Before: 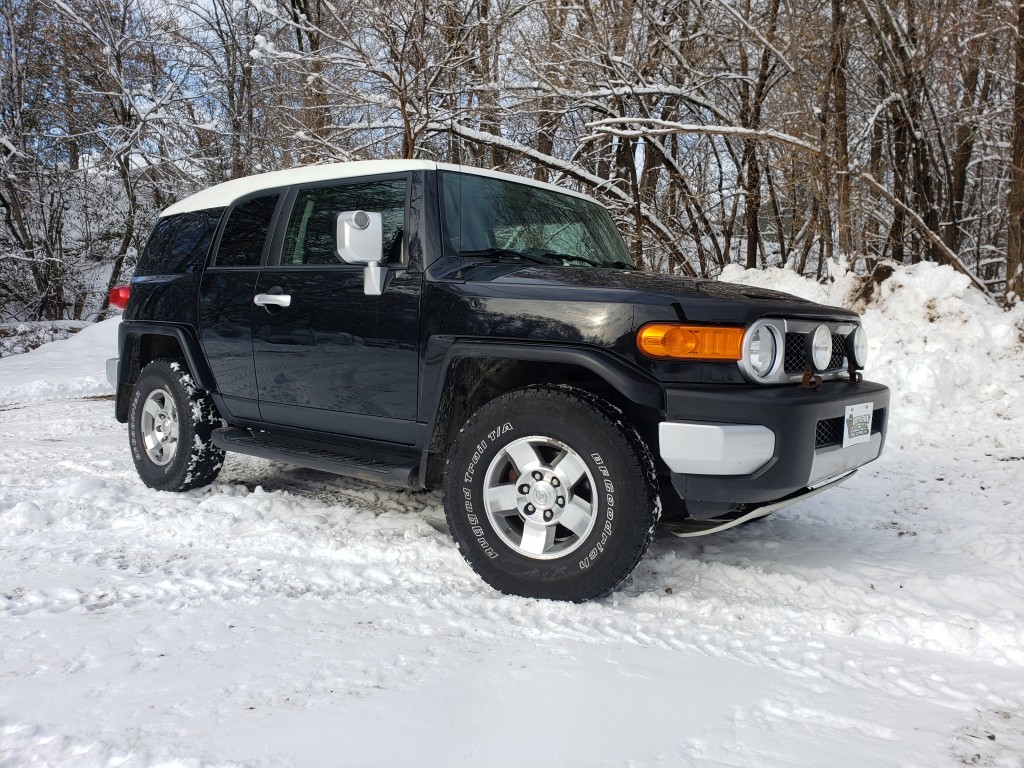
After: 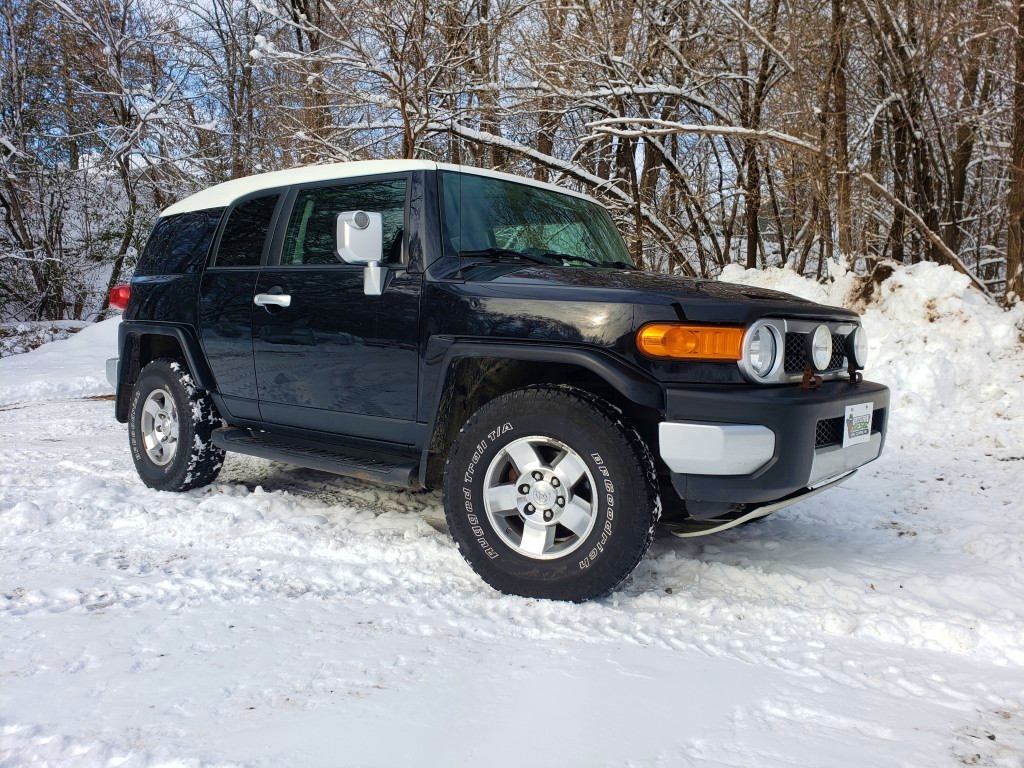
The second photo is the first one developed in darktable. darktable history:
velvia: strength 44.45%
